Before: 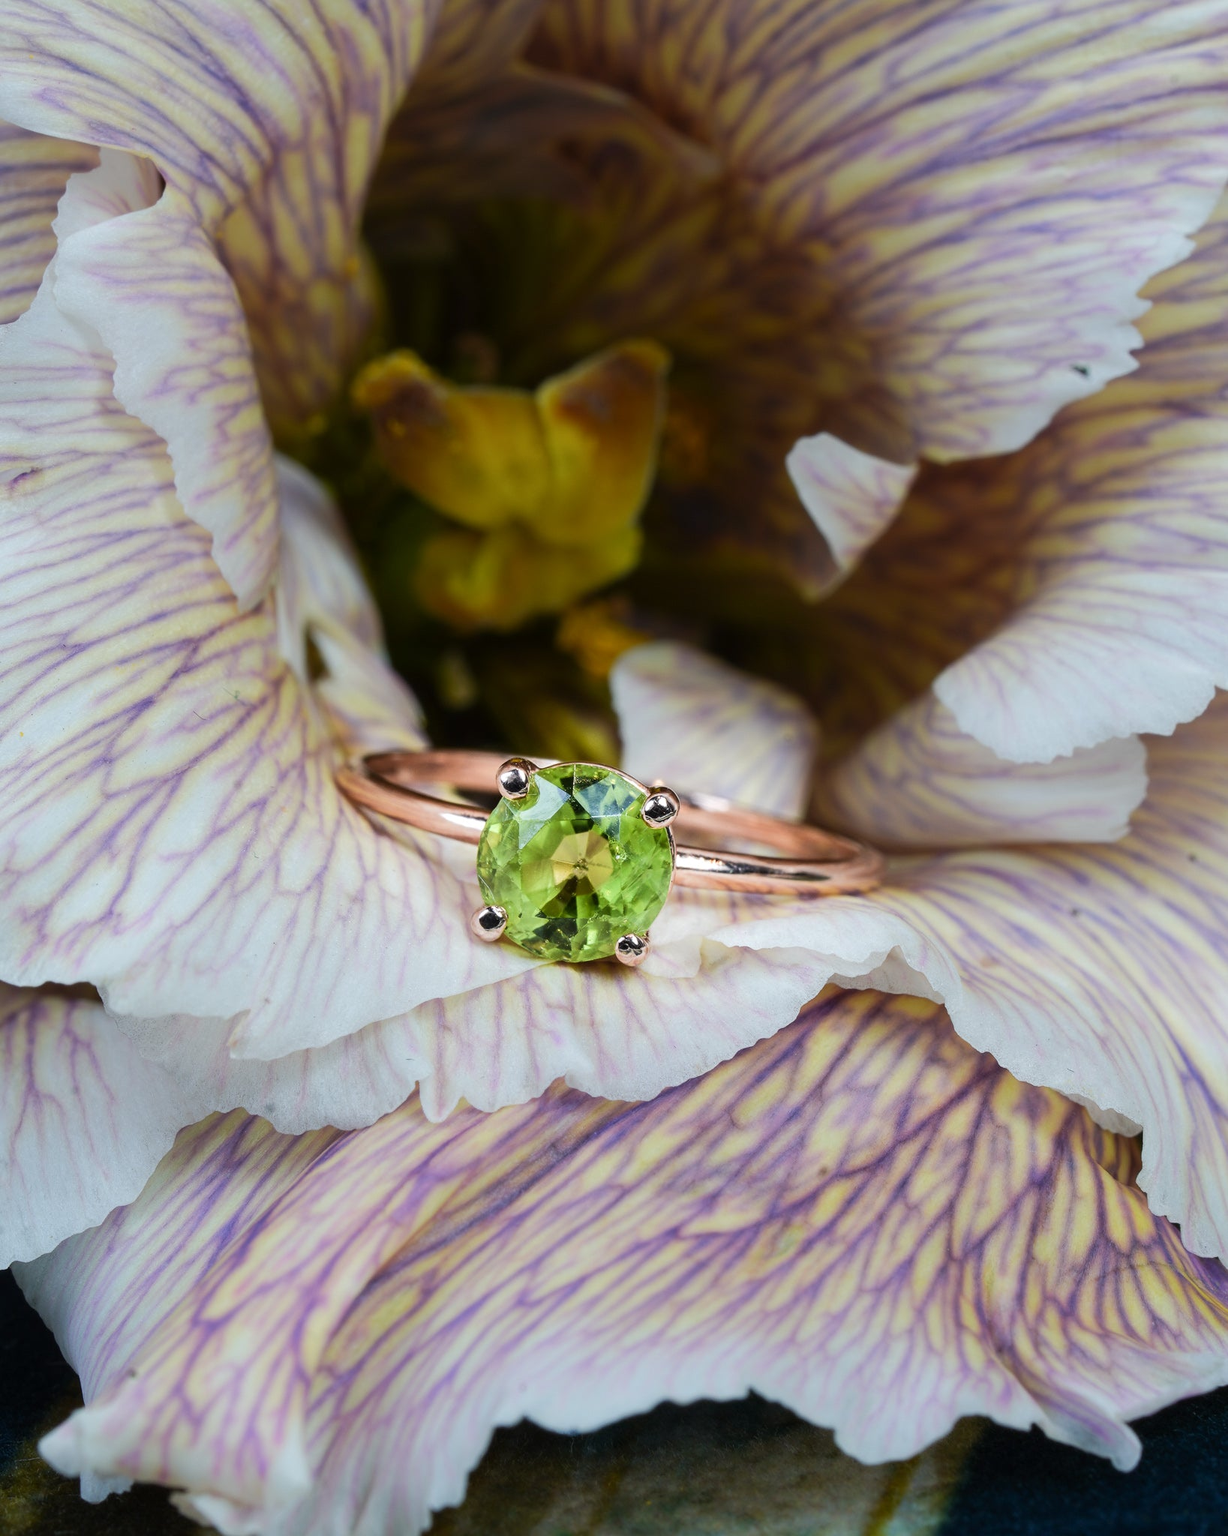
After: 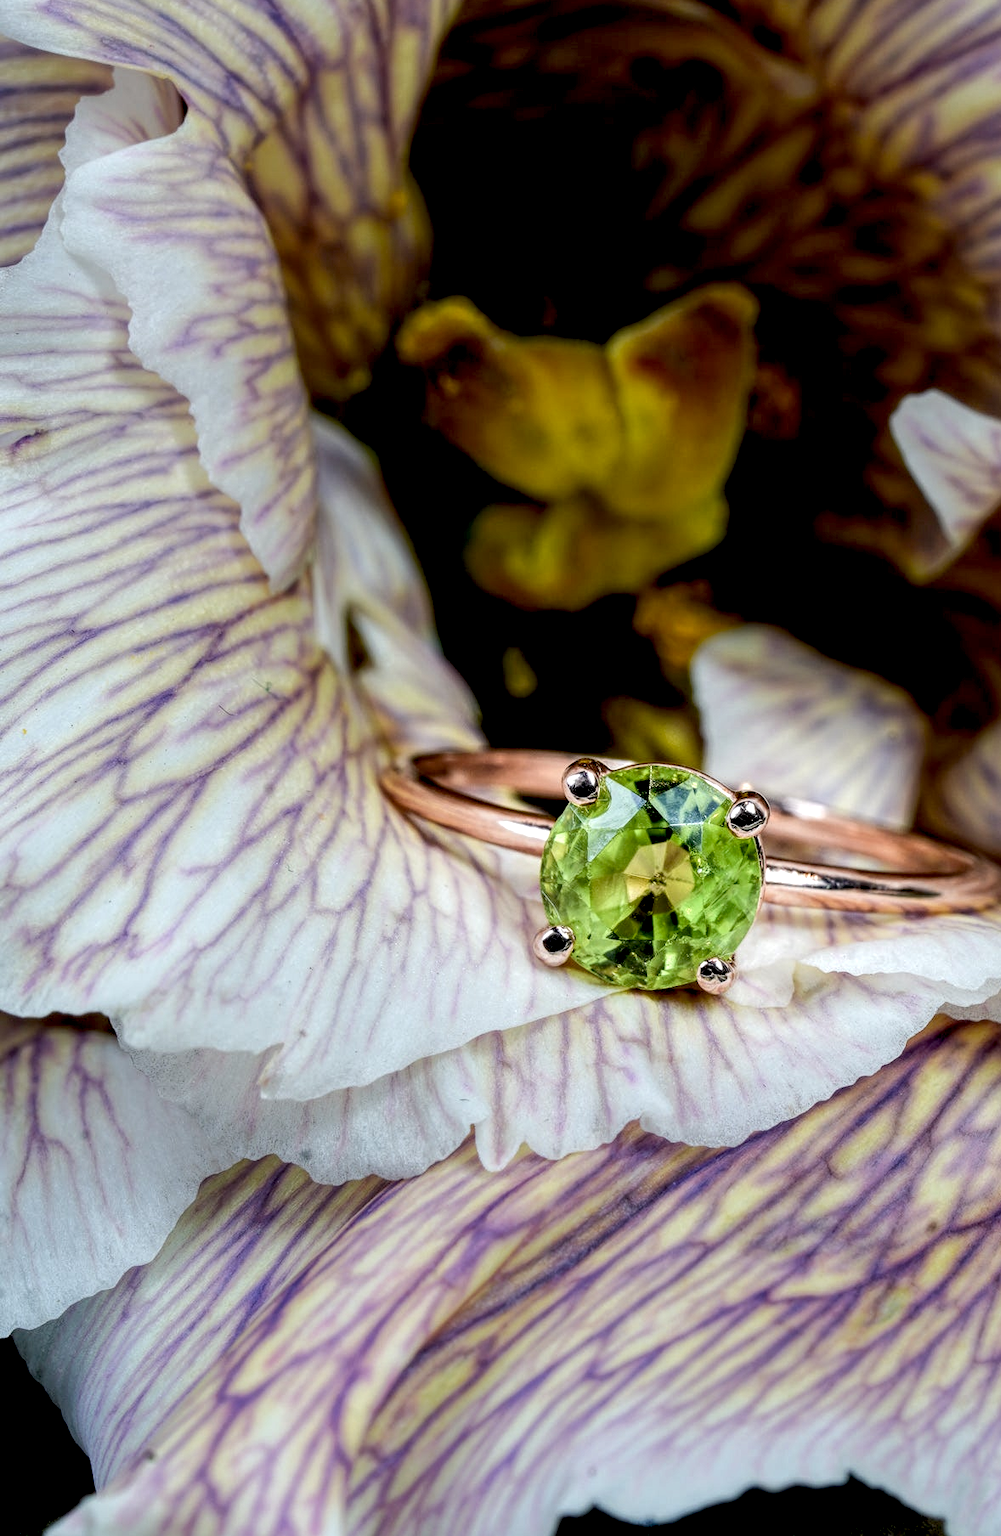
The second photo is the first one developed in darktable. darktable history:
local contrast: highlights 100%, shadows 100%, detail 200%, midtone range 0.2
exposure: black level correction 0.016, exposure -0.009 EV, compensate highlight preservation false
crop: top 5.803%, right 27.864%, bottom 5.804%
